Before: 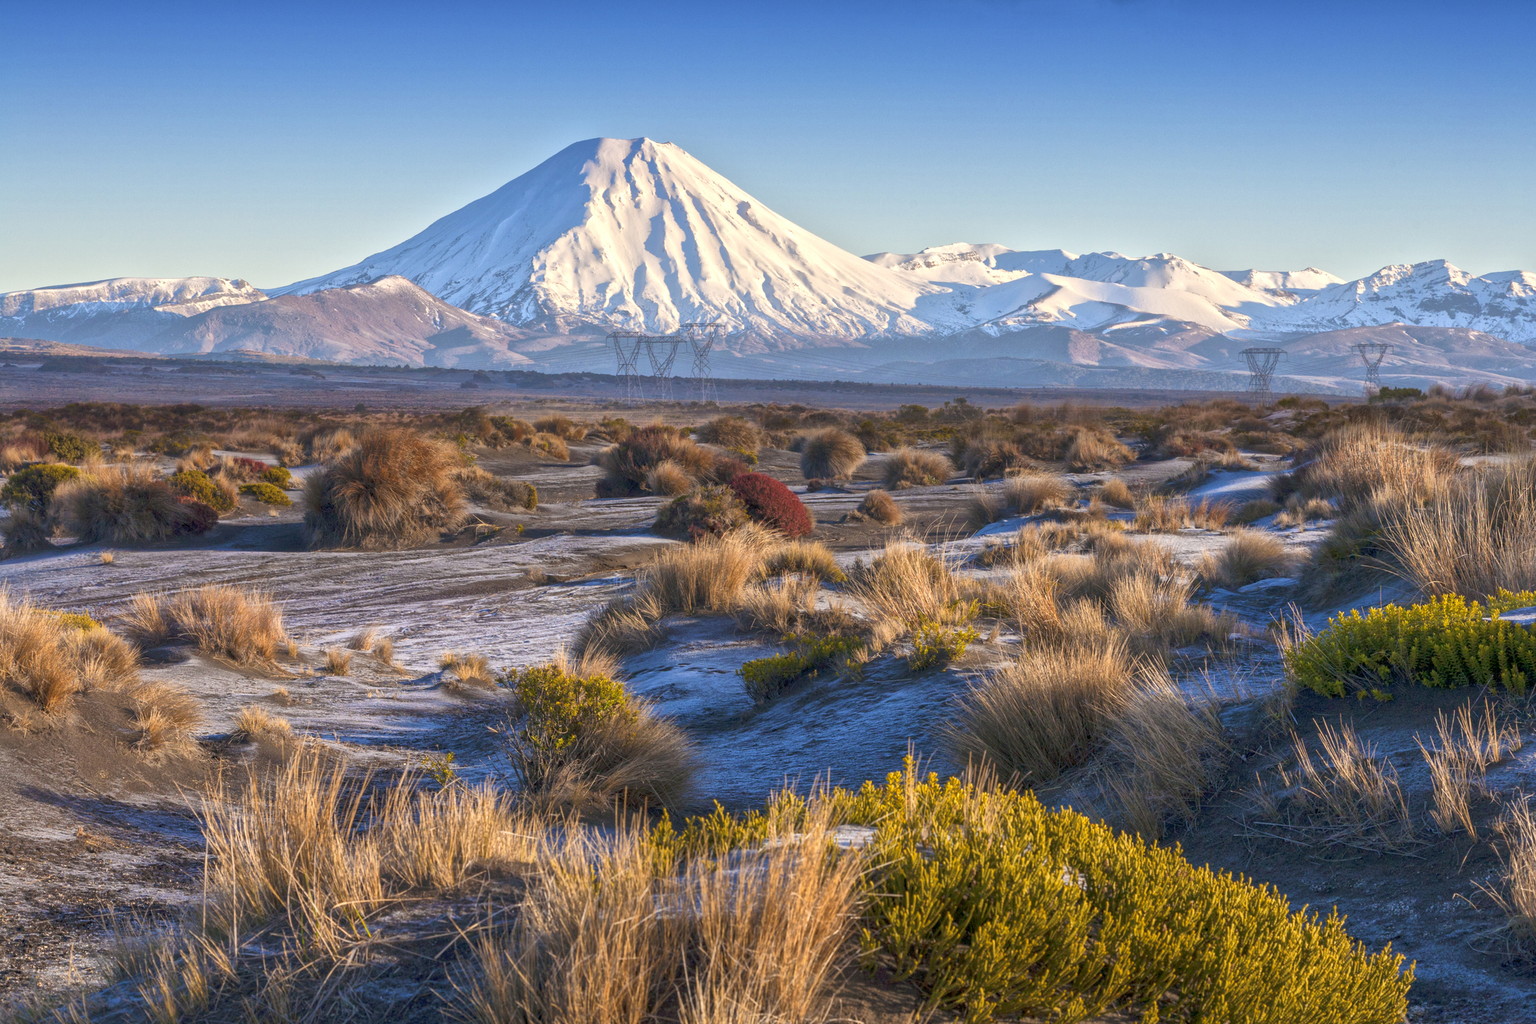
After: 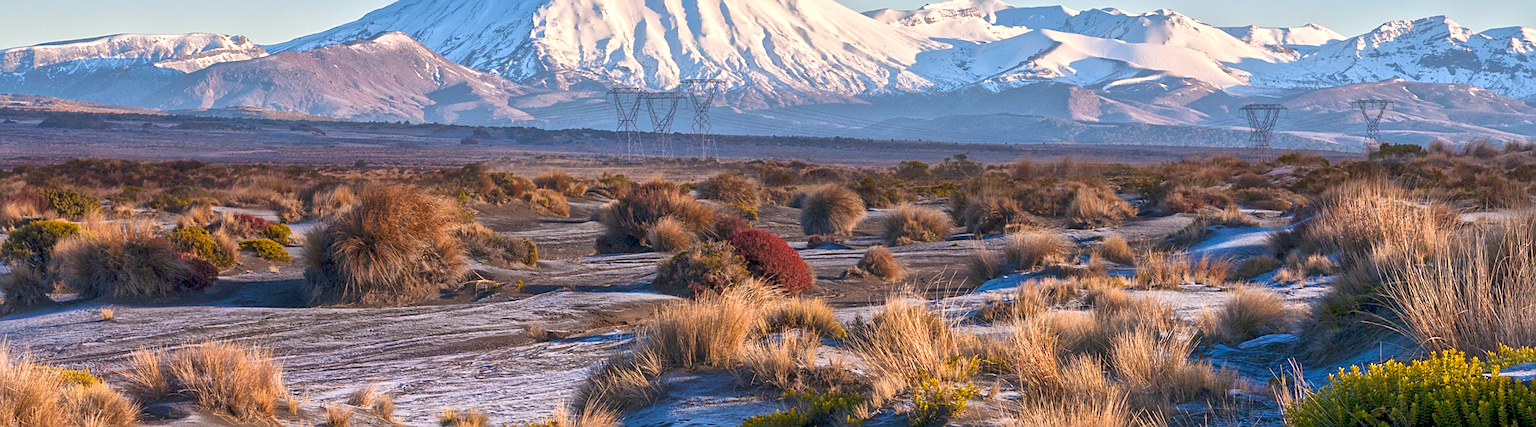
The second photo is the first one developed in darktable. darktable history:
crop and rotate: top 23.84%, bottom 34.294%
white balance: red 1.009, blue 1.027
sharpen: on, module defaults
